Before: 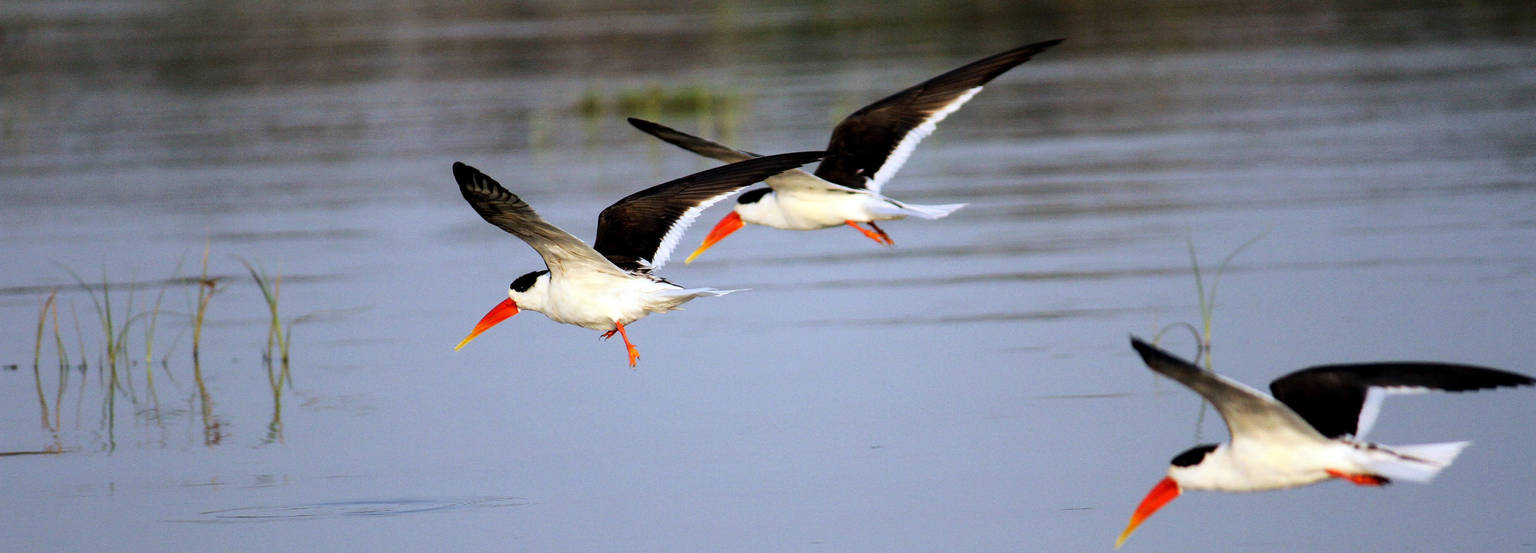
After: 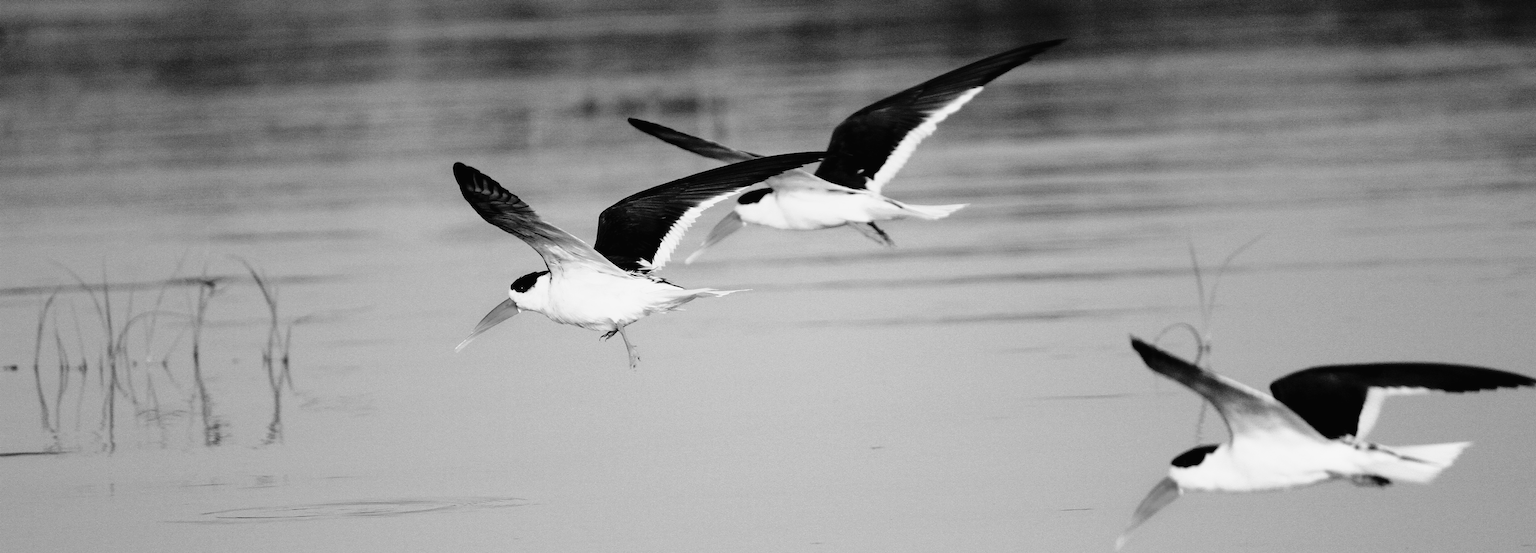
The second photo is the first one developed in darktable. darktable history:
graduated density: density 0.38 EV, hardness 21%, rotation -6.11°, saturation 32%
monochrome: on, module defaults
tone curve: curves: ch0 [(0, 0.013) (0.129, 0.1) (0.327, 0.382) (0.489, 0.573) (0.66, 0.748) (0.858, 0.926) (1, 0.977)]; ch1 [(0, 0) (0.353, 0.344) (0.45, 0.46) (0.498, 0.498) (0.521, 0.512) (0.563, 0.559) (0.592, 0.585) (0.647, 0.68) (1, 1)]; ch2 [(0, 0) (0.333, 0.346) (0.375, 0.375) (0.427, 0.44) (0.476, 0.492) (0.511, 0.508) (0.528, 0.533) (0.579, 0.61) (0.612, 0.644) (0.66, 0.715) (1, 1)], color space Lab, independent channels, preserve colors none
